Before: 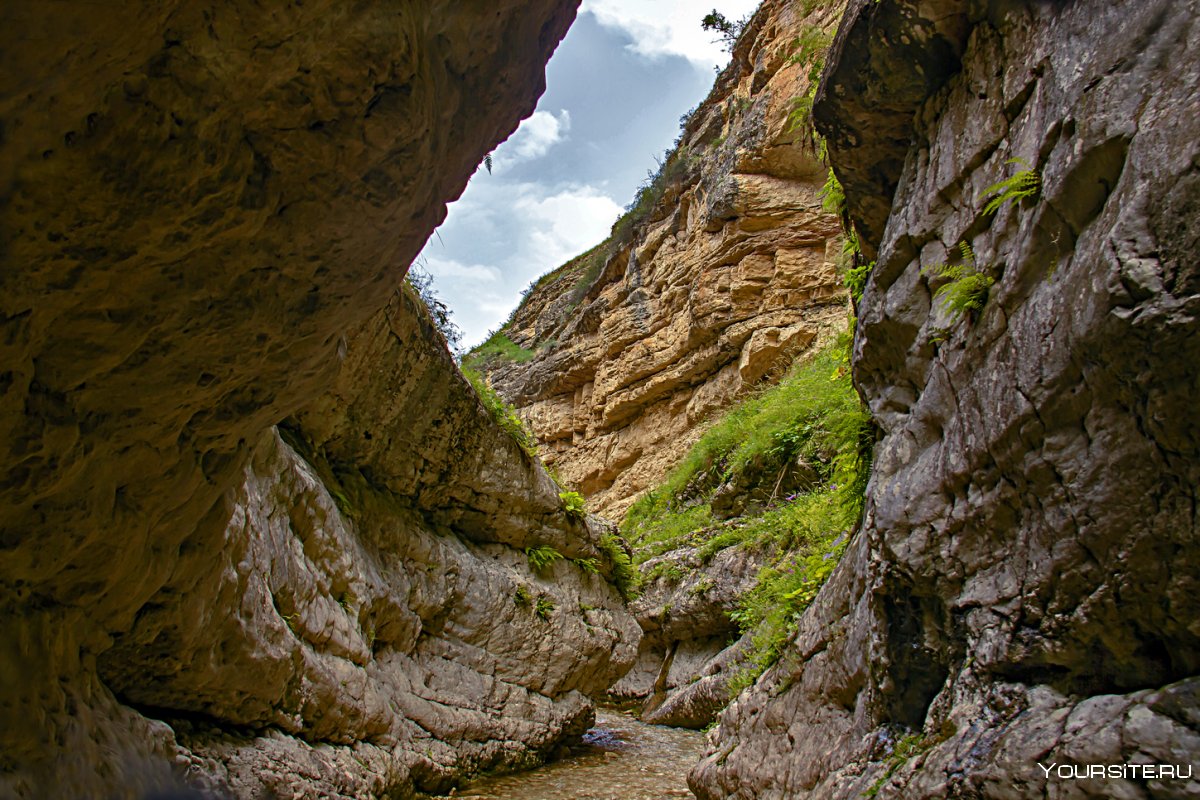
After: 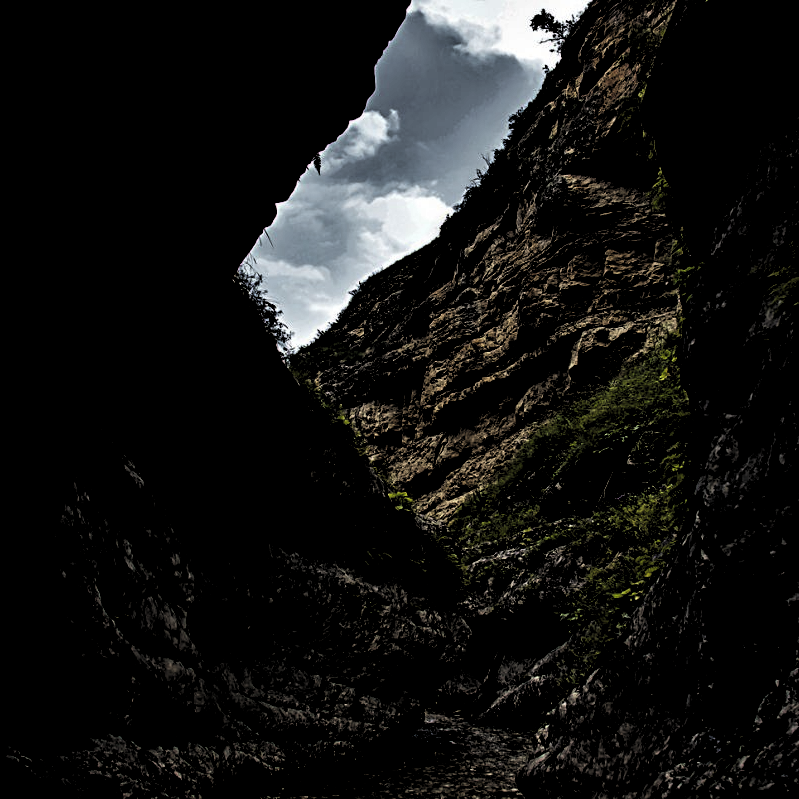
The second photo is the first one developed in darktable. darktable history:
levels: levels [0.514, 0.759, 1]
crop and rotate: left 14.292%, right 19.041%
